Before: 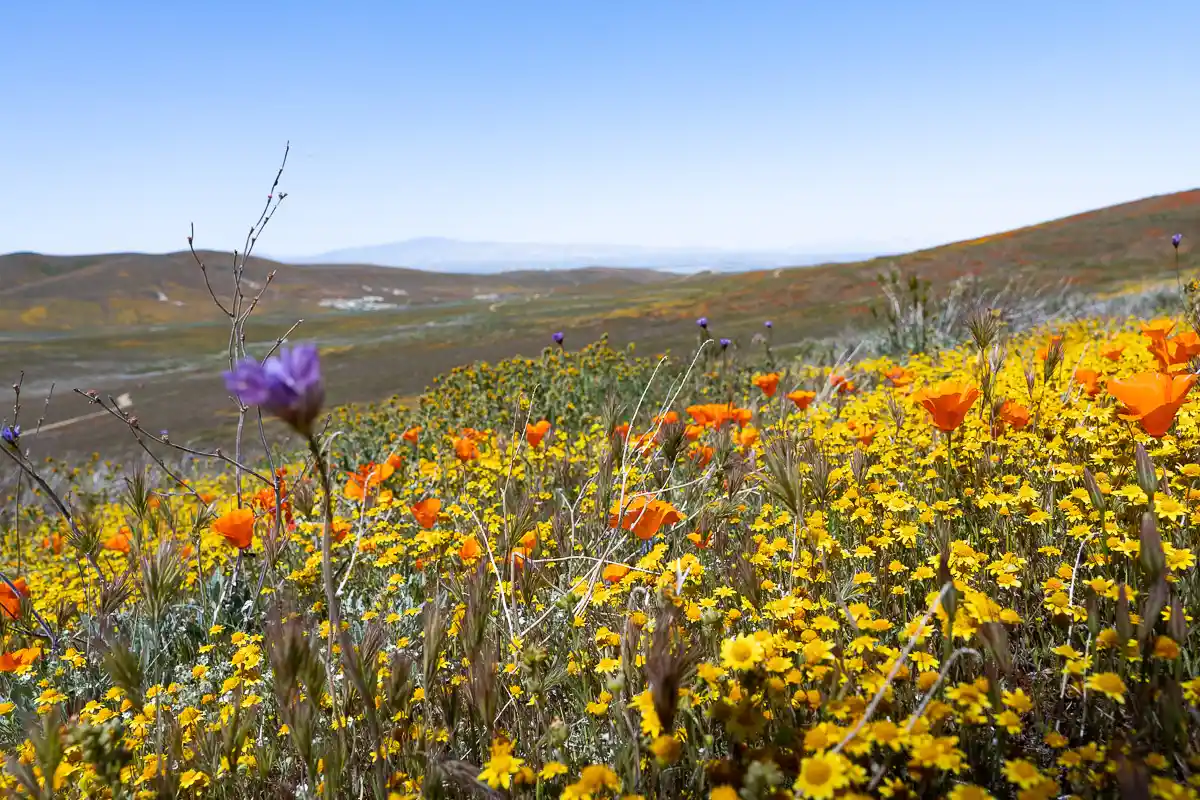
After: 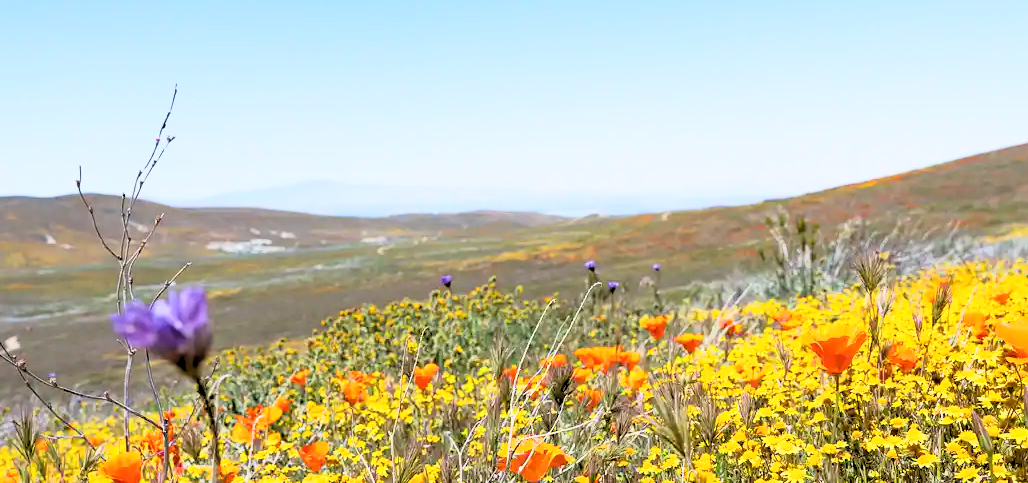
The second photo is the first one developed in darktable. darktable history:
crop and rotate: left 9.345%, top 7.22%, right 4.982%, bottom 32.331%
base curve: curves: ch0 [(0, 0) (0.005, 0.002) (0.193, 0.295) (0.399, 0.664) (0.75, 0.928) (1, 1)]
rgb levels: preserve colors sum RGB, levels [[0.038, 0.433, 0.934], [0, 0.5, 1], [0, 0.5, 1]]
